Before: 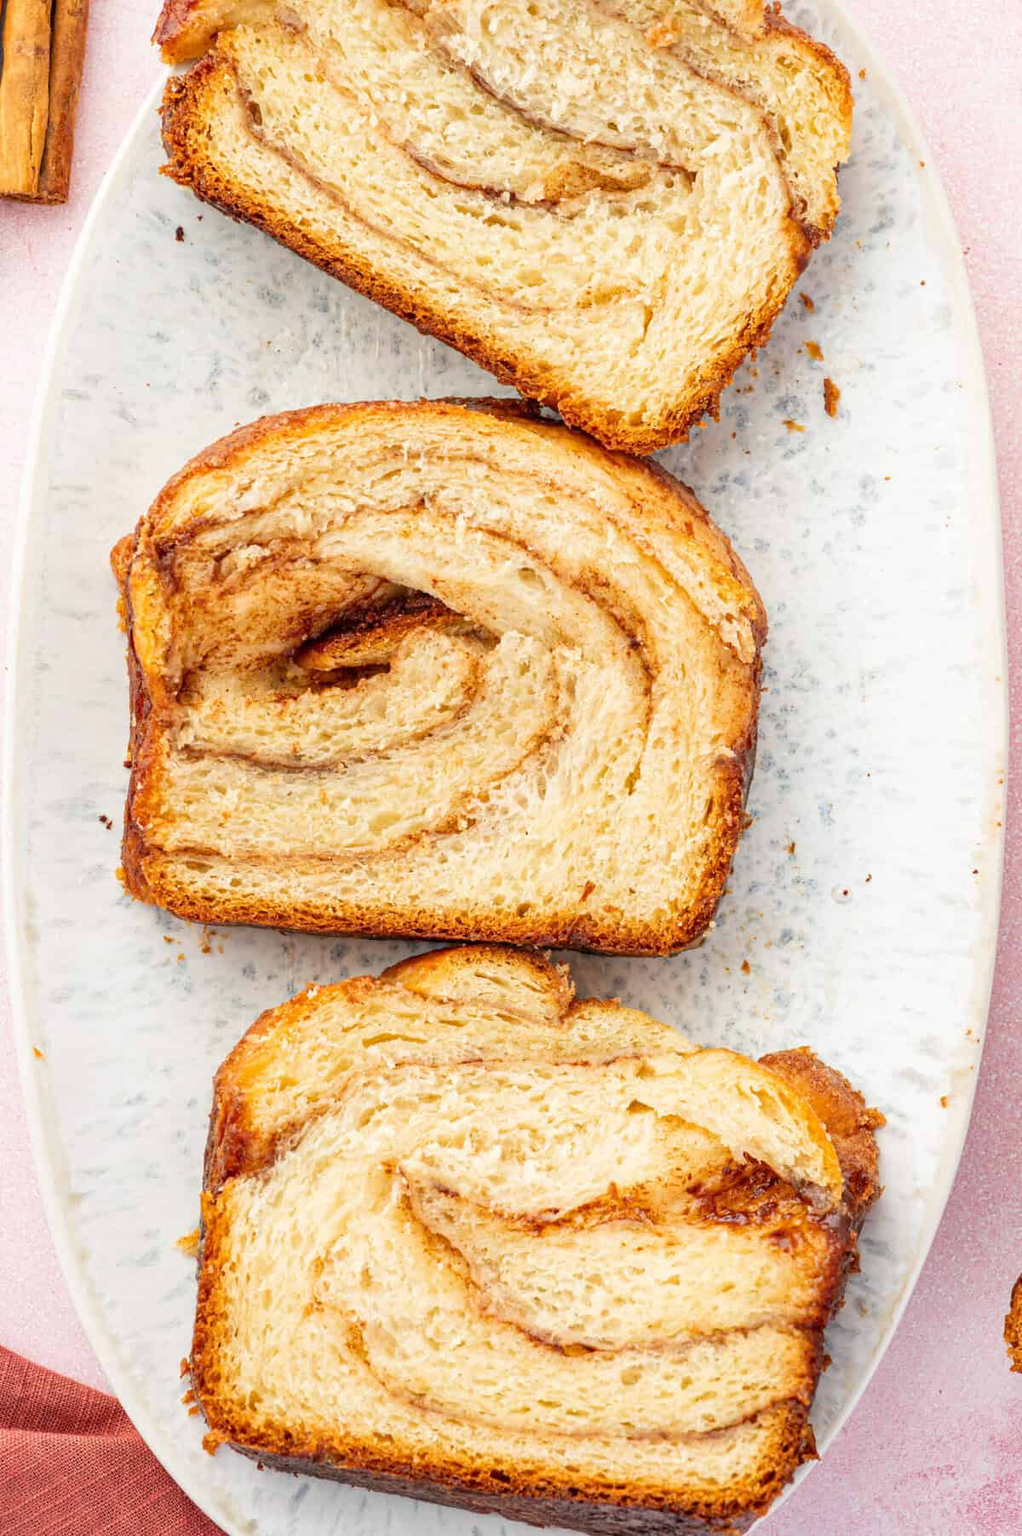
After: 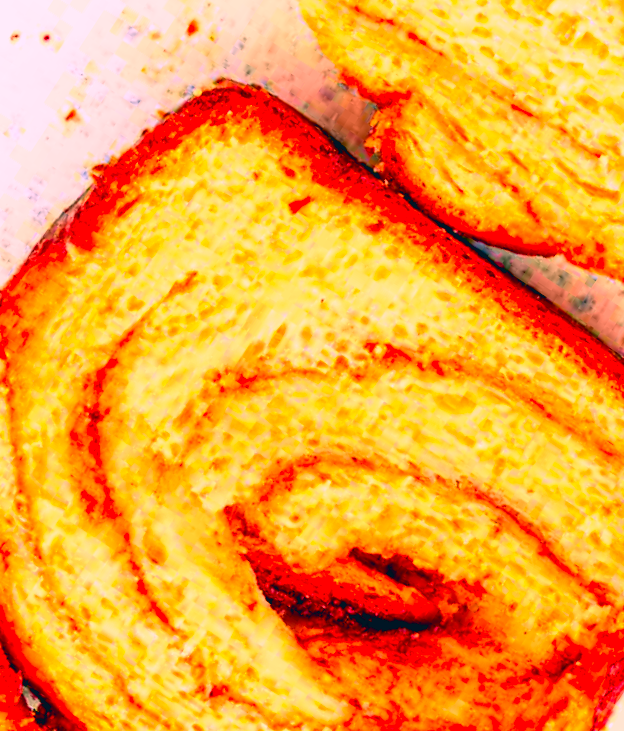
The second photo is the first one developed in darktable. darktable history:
exposure: black level correction 0.009, exposure 0.016 EV, compensate highlight preservation false
color correction: highlights a* 16.93, highlights b* 0.191, shadows a* -15.15, shadows b* -14.24, saturation 1.5
tone curve: curves: ch0 [(0, 0.017) (0.259, 0.344) (0.593, 0.778) (0.786, 0.931) (1, 0.999)]; ch1 [(0, 0) (0.405, 0.387) (0.442, 0.47) (0.492, 0.5) (0.511, 0.503) (0.548, 0.596) (0.7, 0.795) (1, 1)]; ch2 [(0, 0) (0.411, 0.433) (0.5, 0.504) (0.535, 0.581) (1, 1)], color space Lab, independent channels, preserve colors none
color balance rgb: power › hue 313.93°, perceptual saturation grading › global saturation 8.597%, global vibrance 20%
crop and rotate: angle 146.93°, left 9.195%, top 15.608%, right 4.482%, bottom 17.134%
